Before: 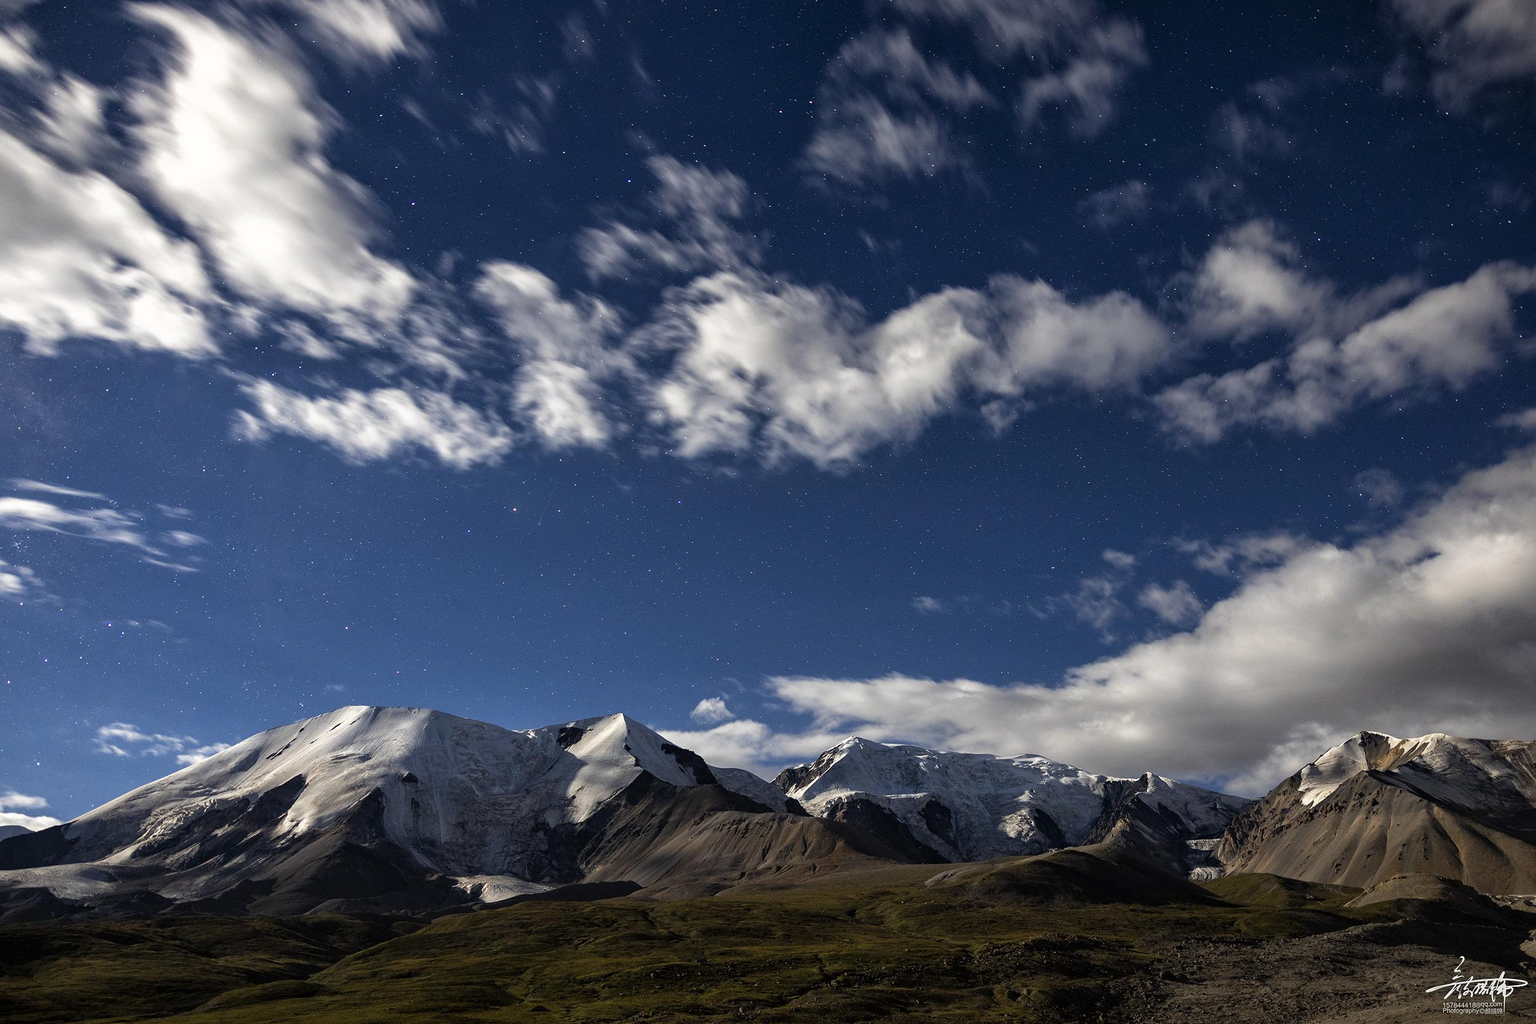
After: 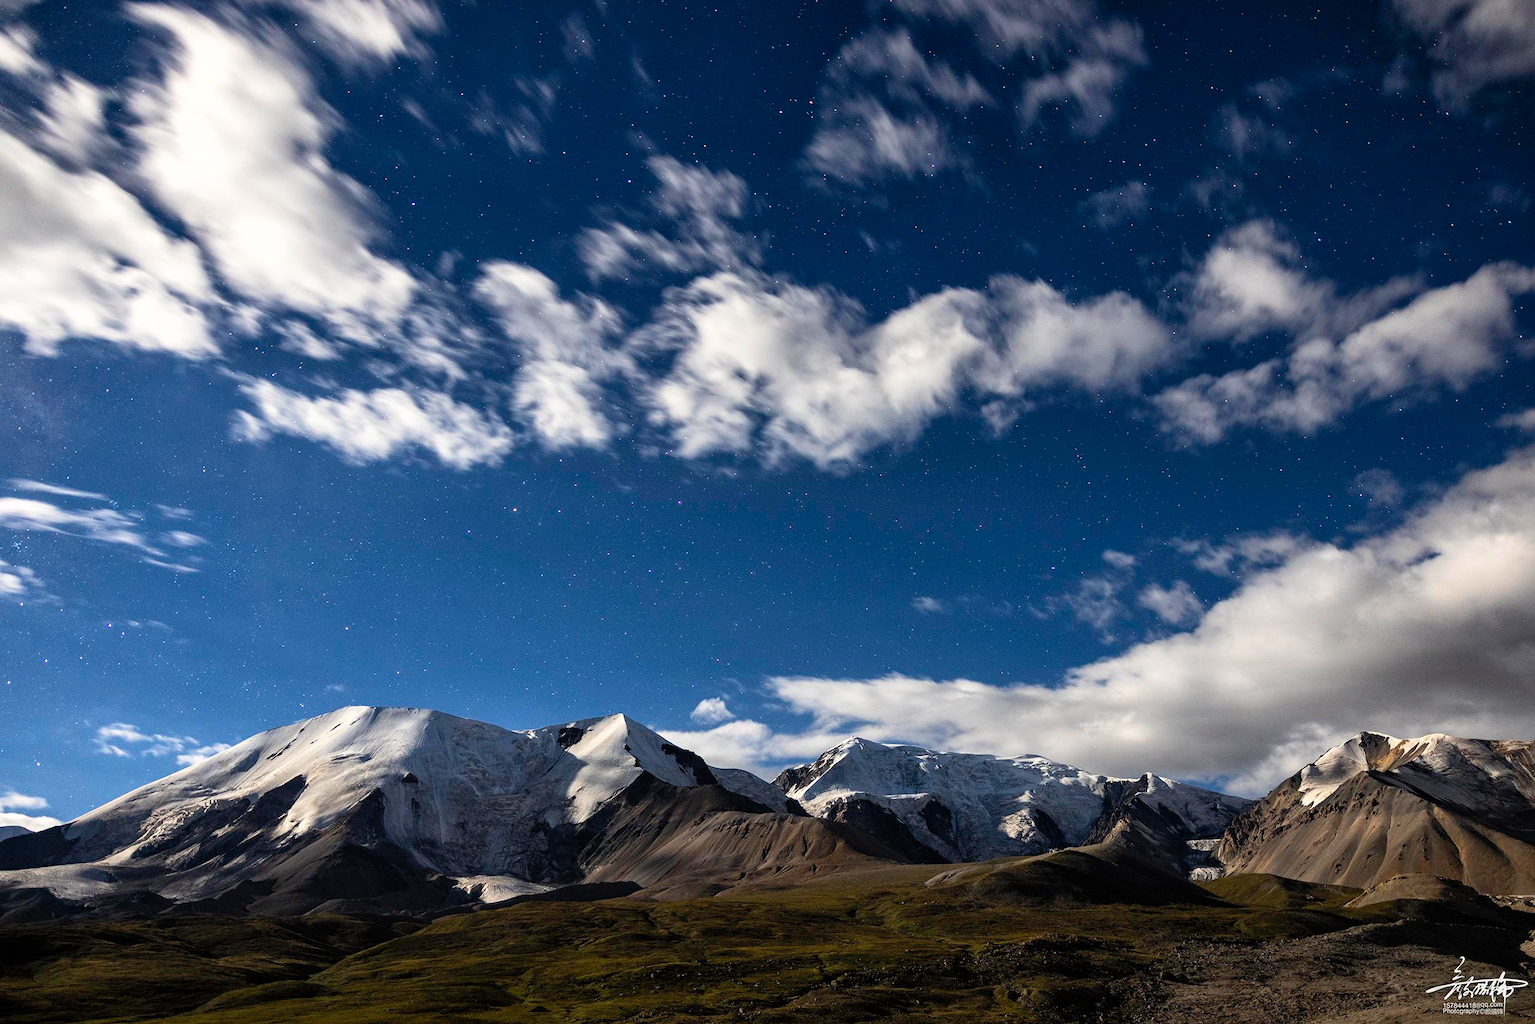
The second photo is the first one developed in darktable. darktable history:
contrast brightness saturation: contrast 0.196, brightness 0.15, saturation 0.147
